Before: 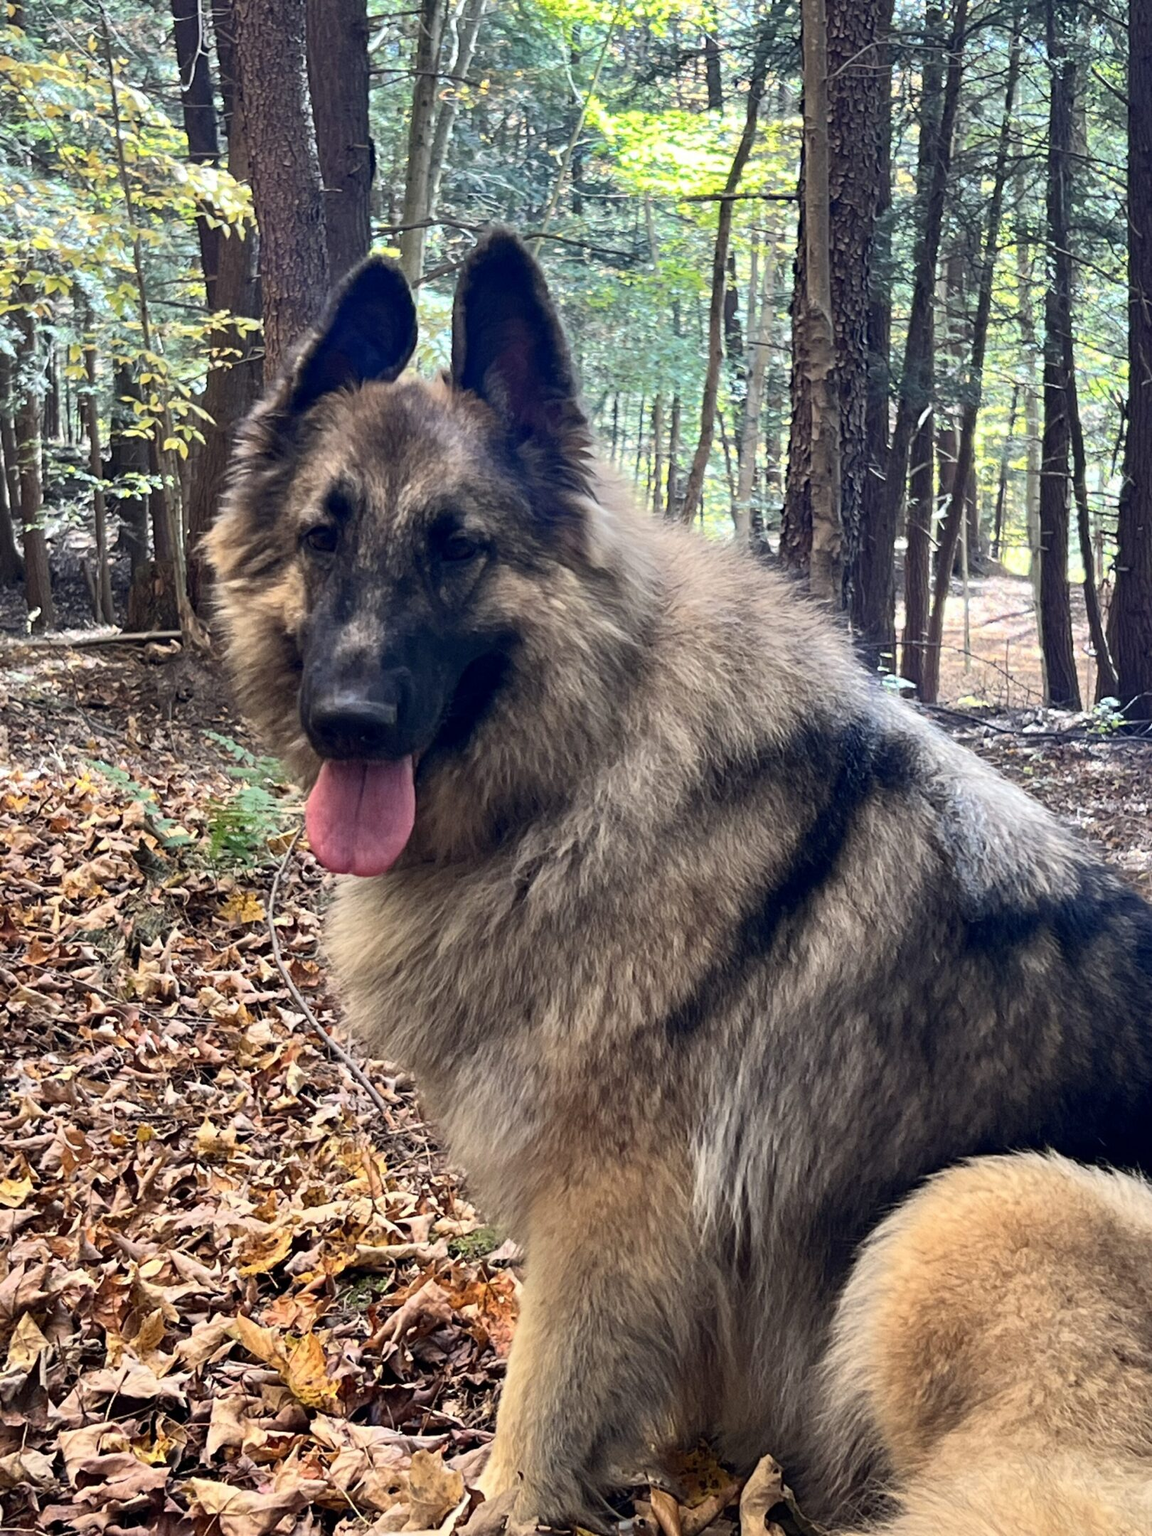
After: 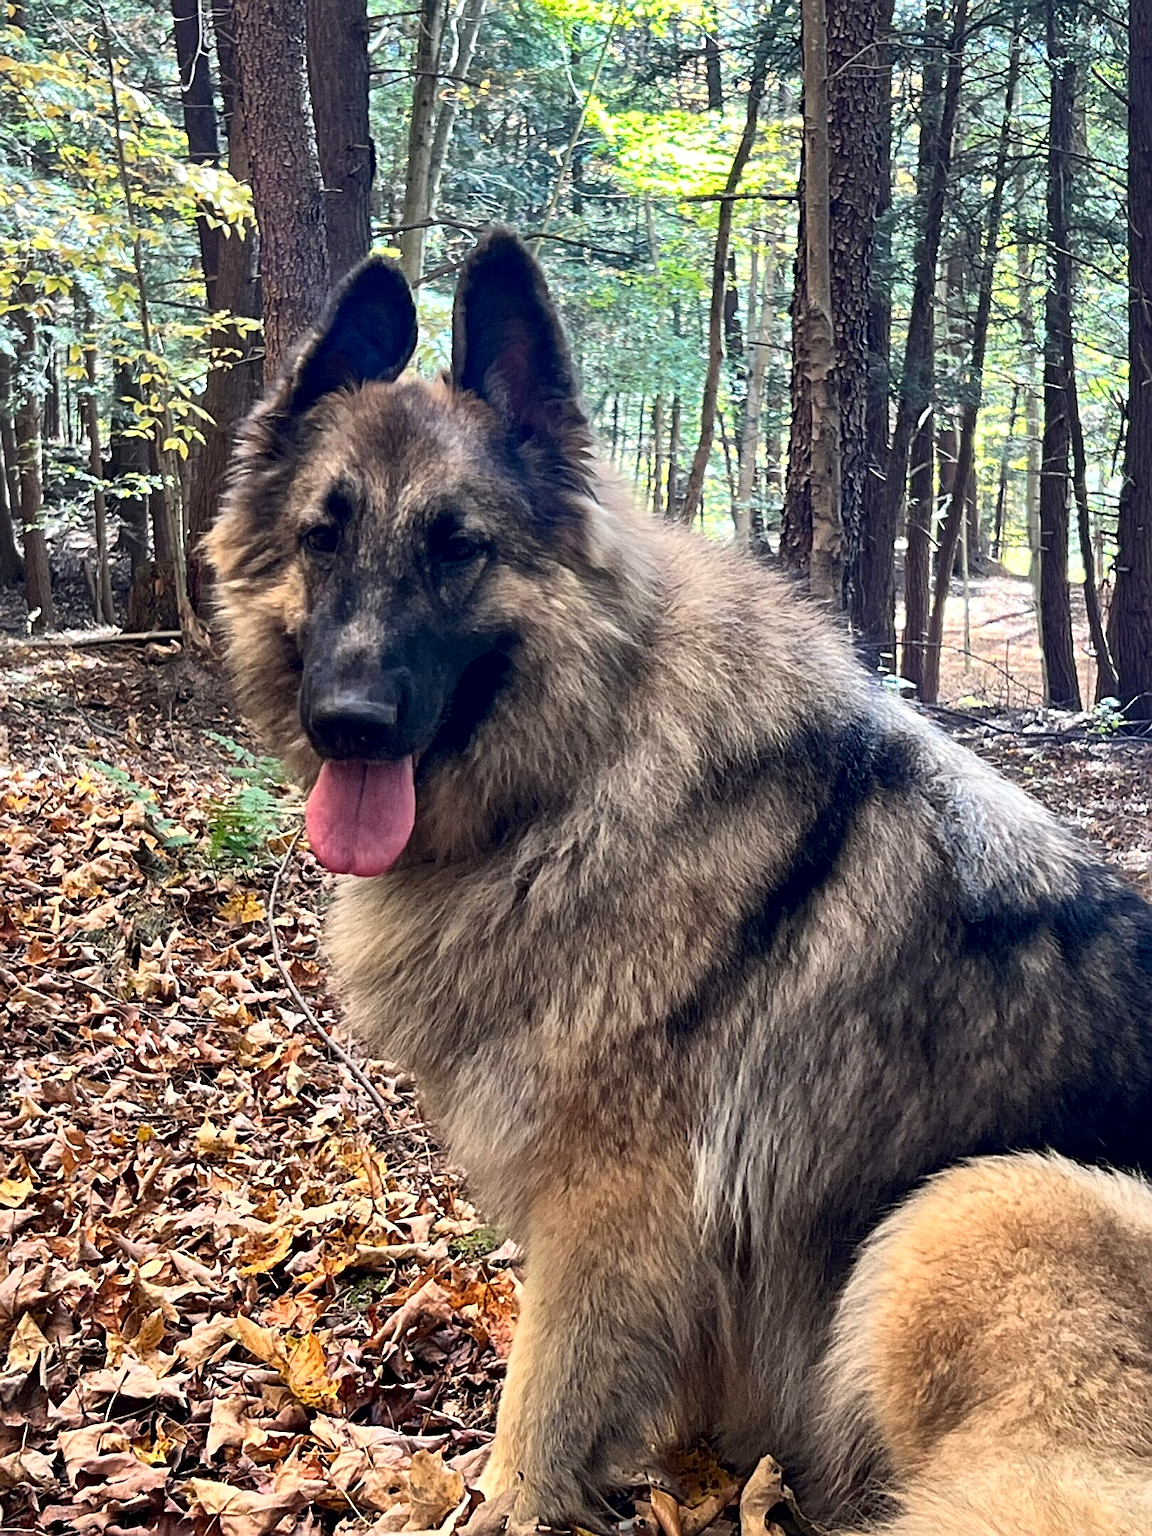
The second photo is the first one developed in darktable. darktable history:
sharpen: on, module defaults
local contrast: mode bilateral grid, contrast 20, coarseness 50, detail 133%, midtone range 0.2
shadows and highlights: shadows 0.35, highlights 38.23
